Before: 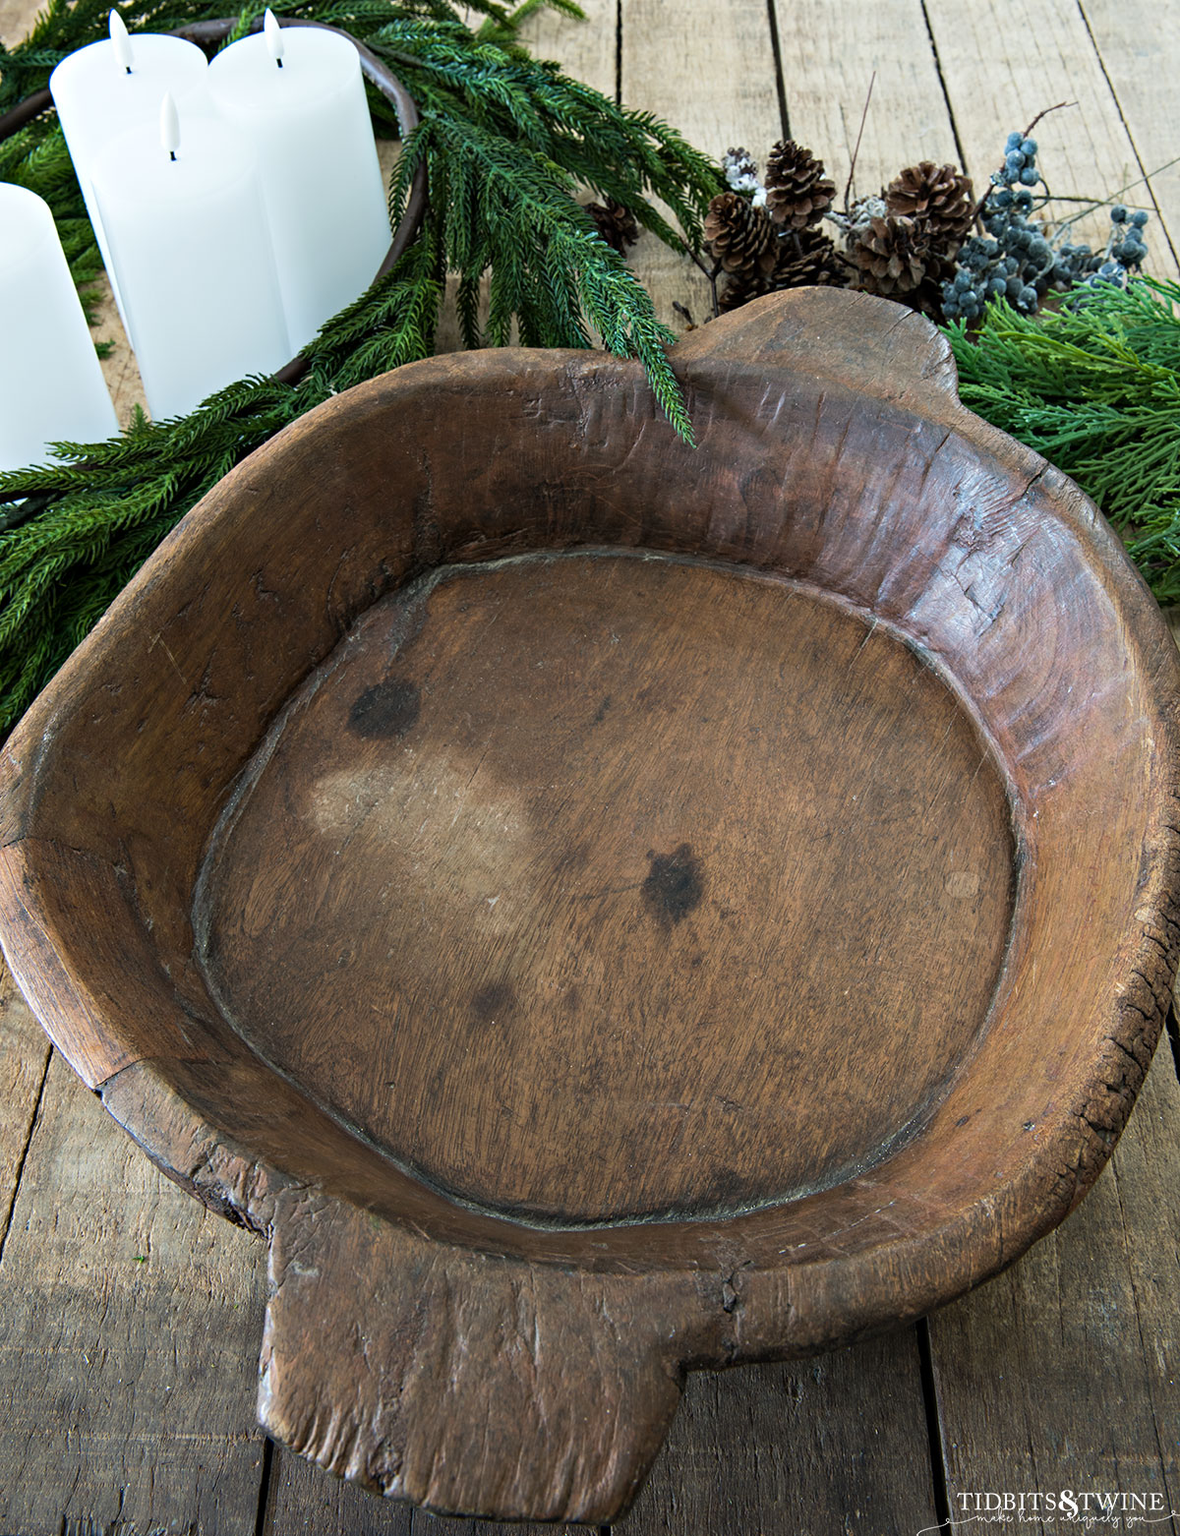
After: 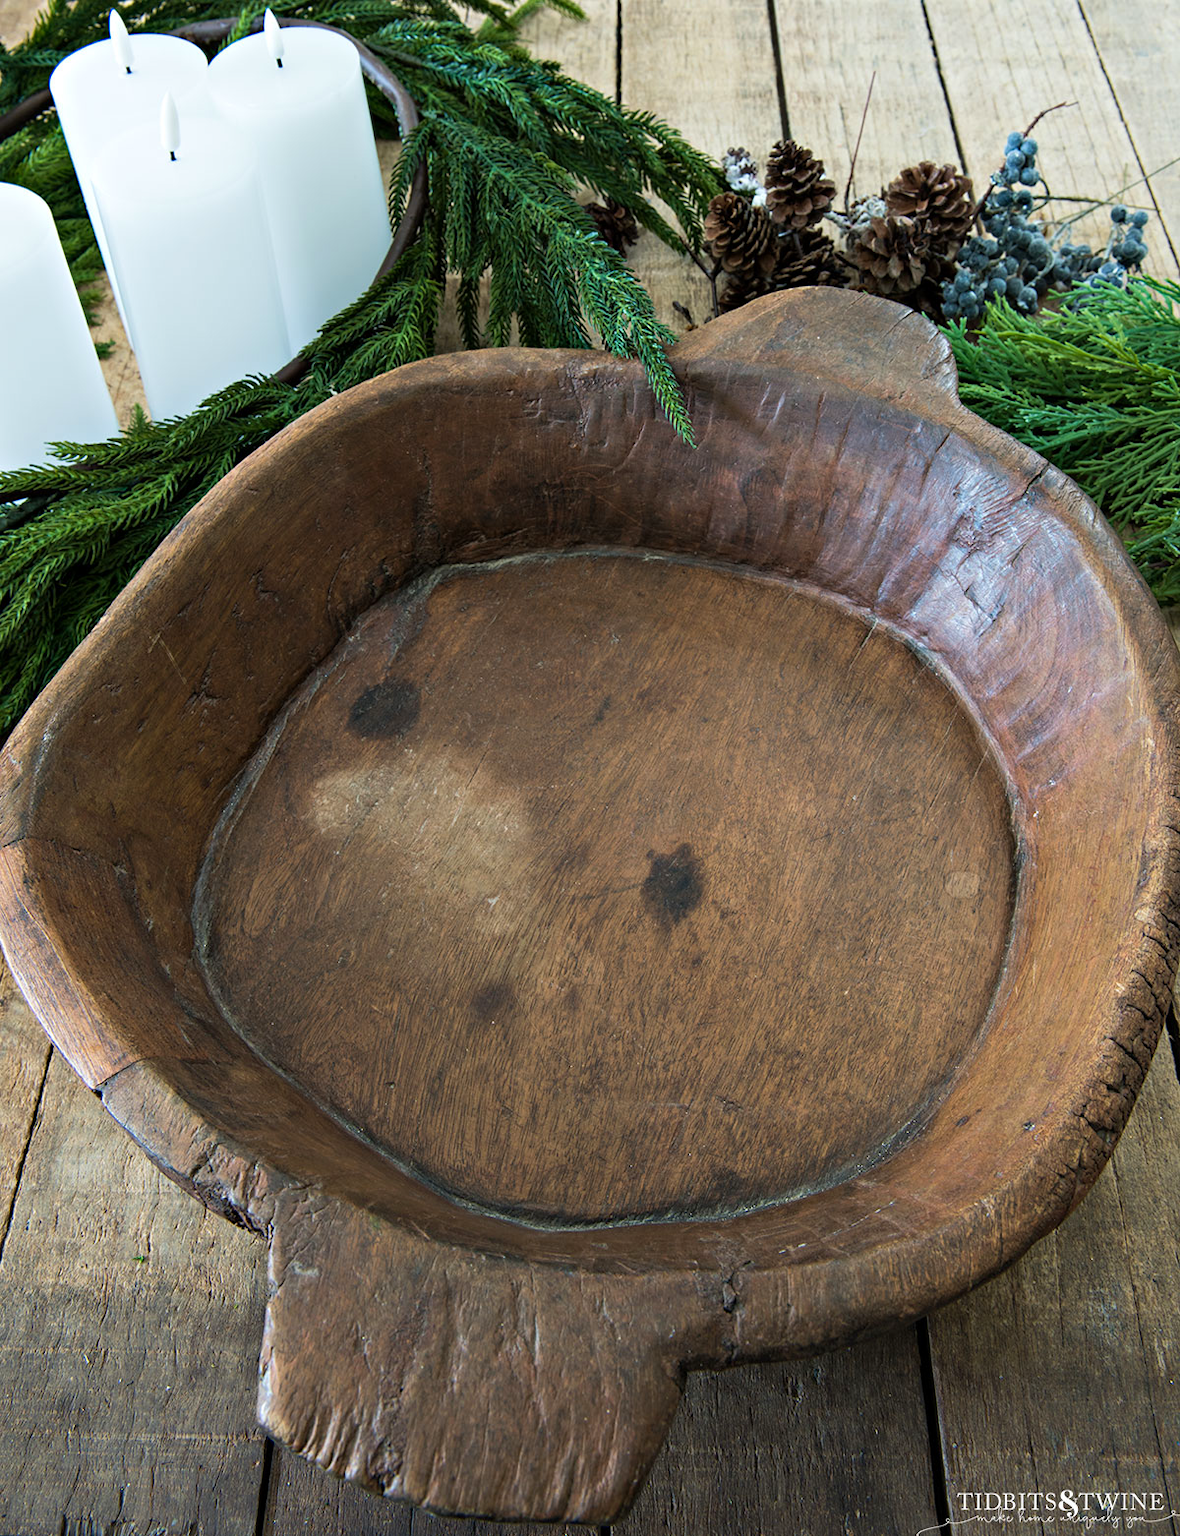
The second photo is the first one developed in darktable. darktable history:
velvia: strength 15.01%
